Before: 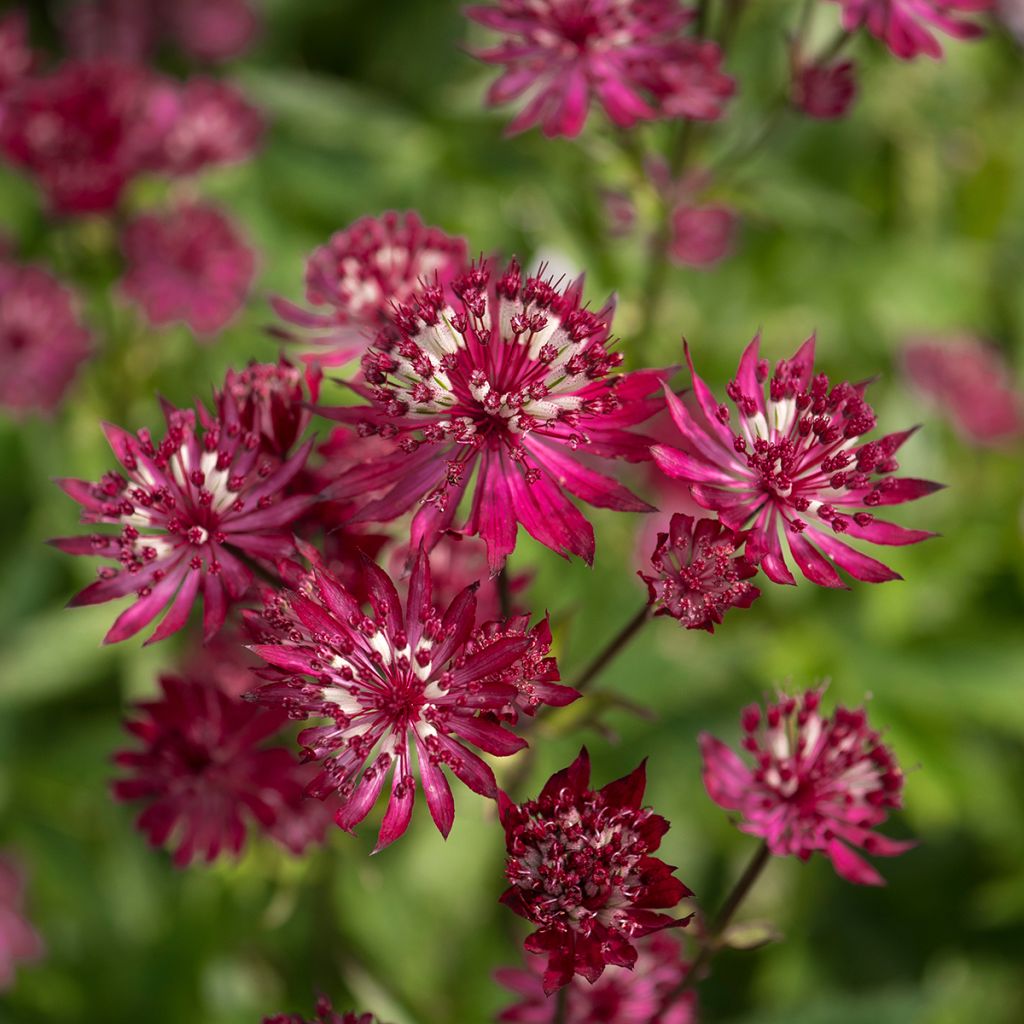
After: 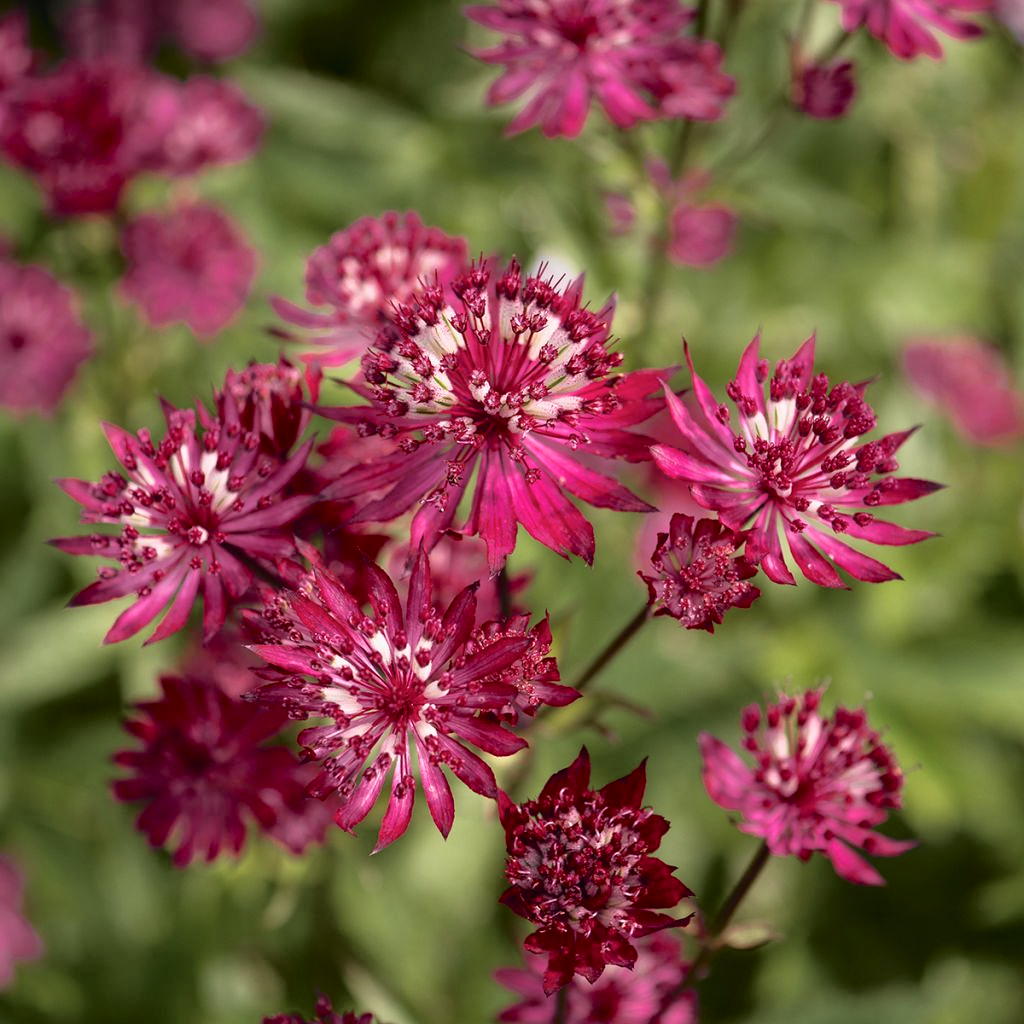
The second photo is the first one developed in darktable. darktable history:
tone curve: curves: ch0 [(0, 0.009) (0.105, 0.08) (0.195, 0.18) (0.283, 0.316) (0.384, 0.434) (0.485, 0.531) (0.638, 0.69) (0.81, 0.872) (1, 0.977)]; ch1 [(0, 0) (0.161, 0.092) (0.35, 0.33) (0.379, 0.401) (0.456, 0.469) (0.498, 0.502) (0.52, 0.536) (0.586, 0.617) (0.635, 0.655) (1, 1)]; ch2 [(0, 0) (0.371, 0.362) (0.437, 0.437) (0.483, 0.484) (0.53, 0.515) (0.56, 0.571) (0.622, 0.606) (1, 1)], color space Lab, independent channels, preserve colors none
